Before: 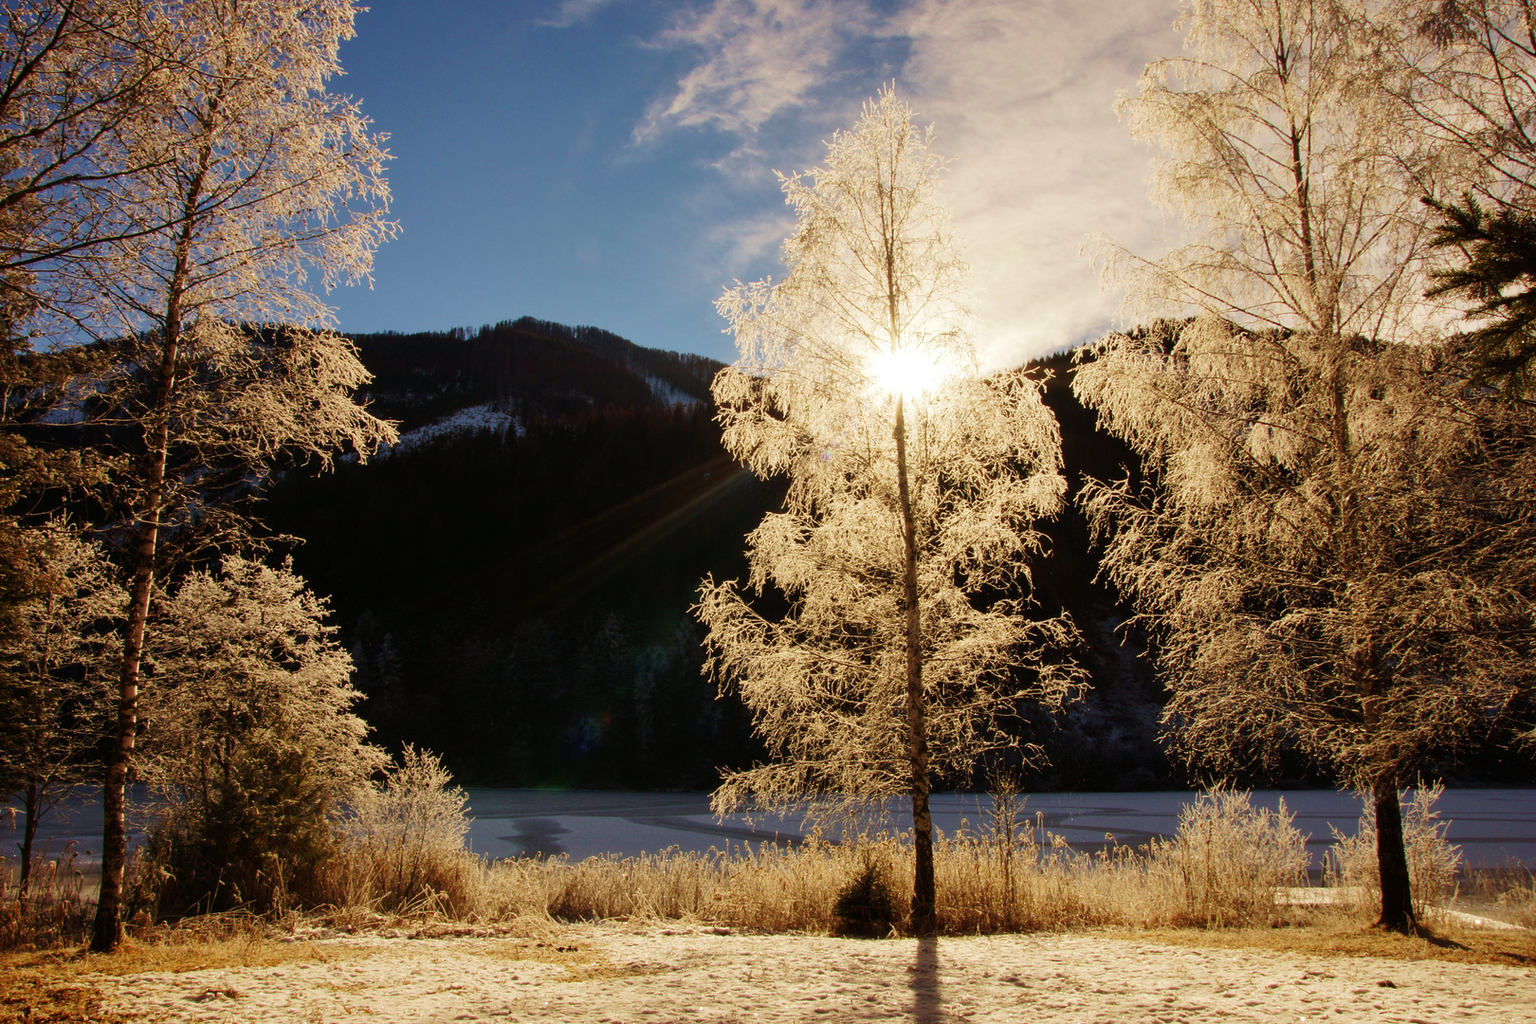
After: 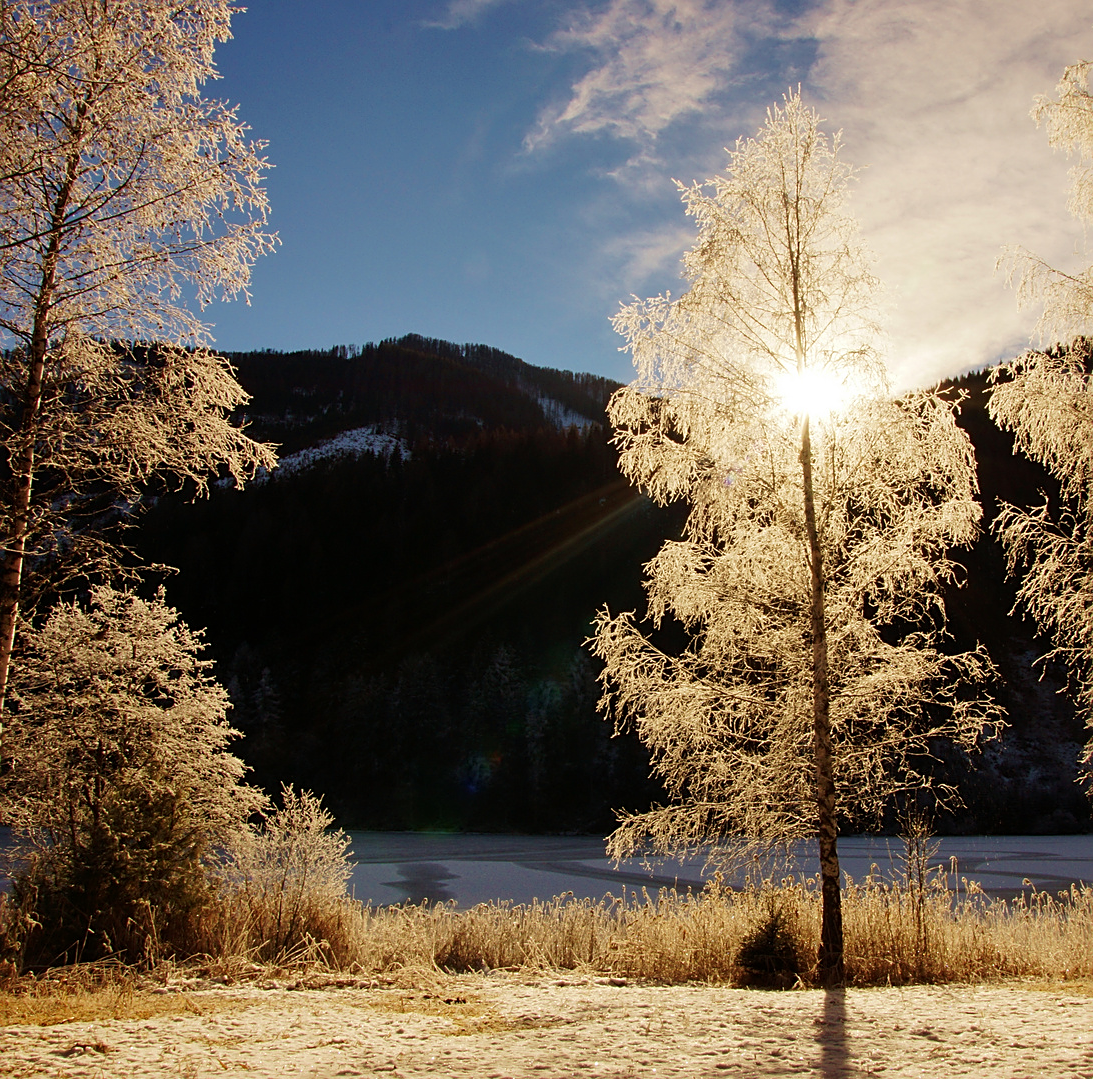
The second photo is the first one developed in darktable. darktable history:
sharpen: on, module defaults
crop and rotate: left 8.87%, right 23.64%
exposure: black level correction 0.001, compensate highlight preservation false
